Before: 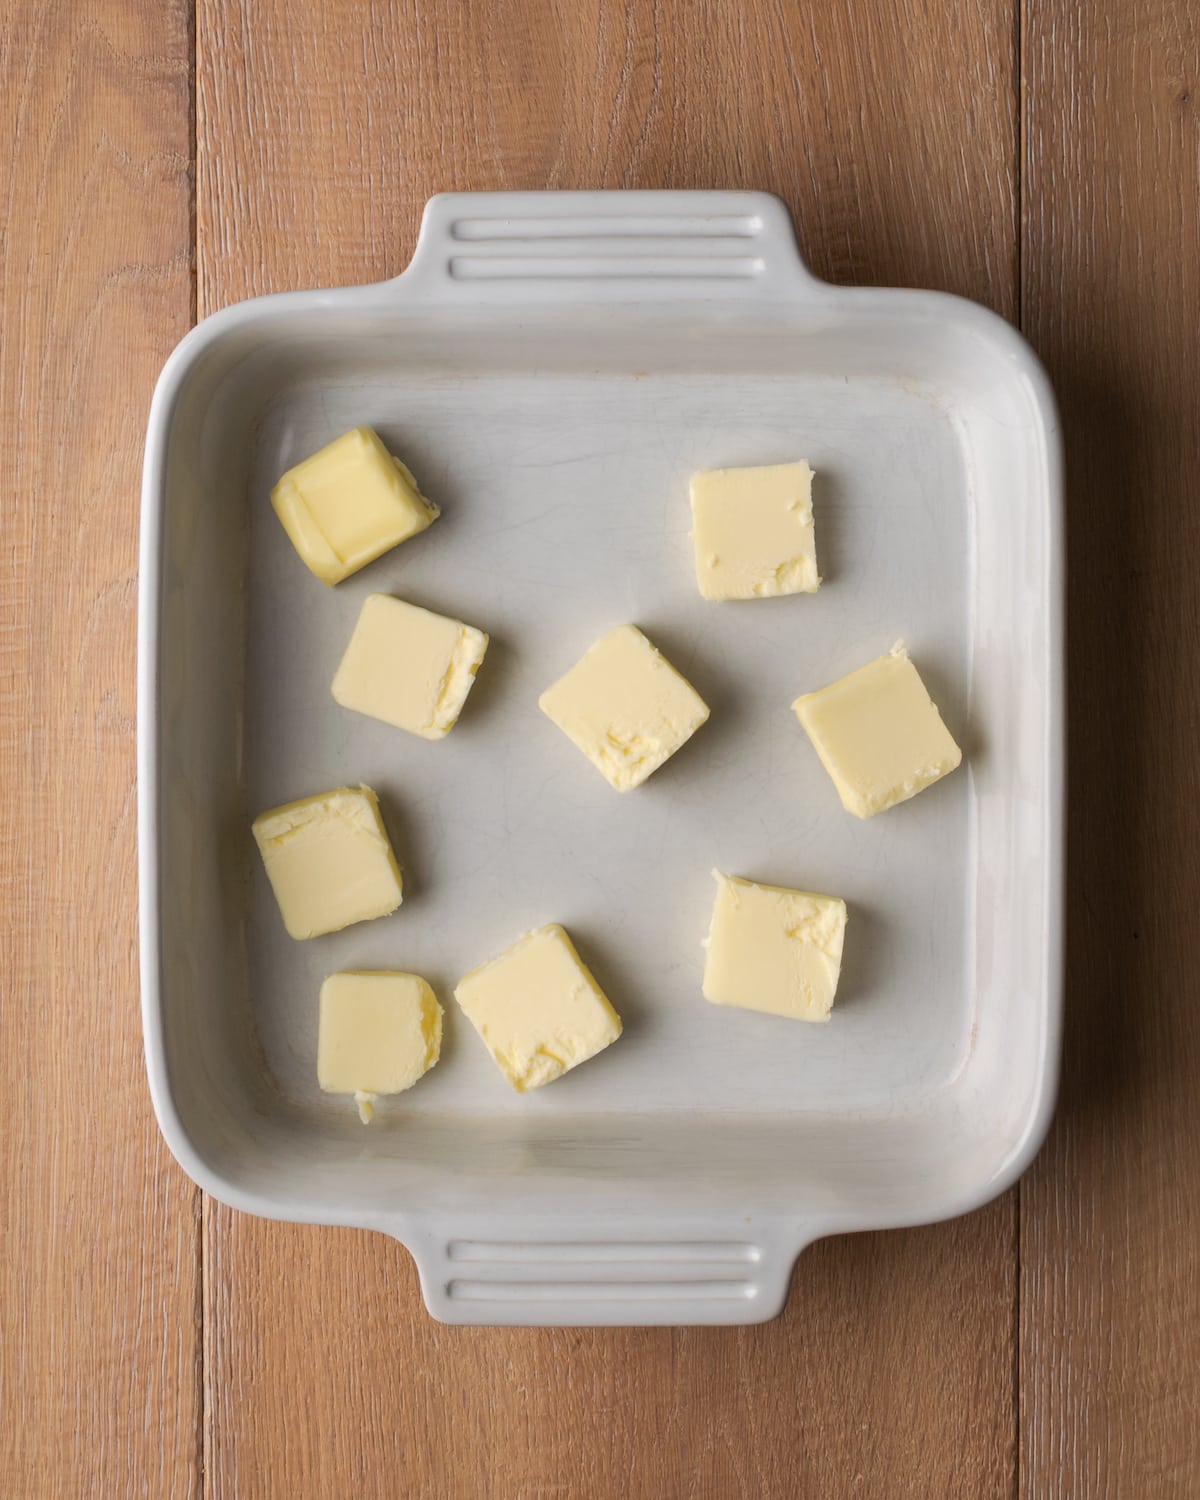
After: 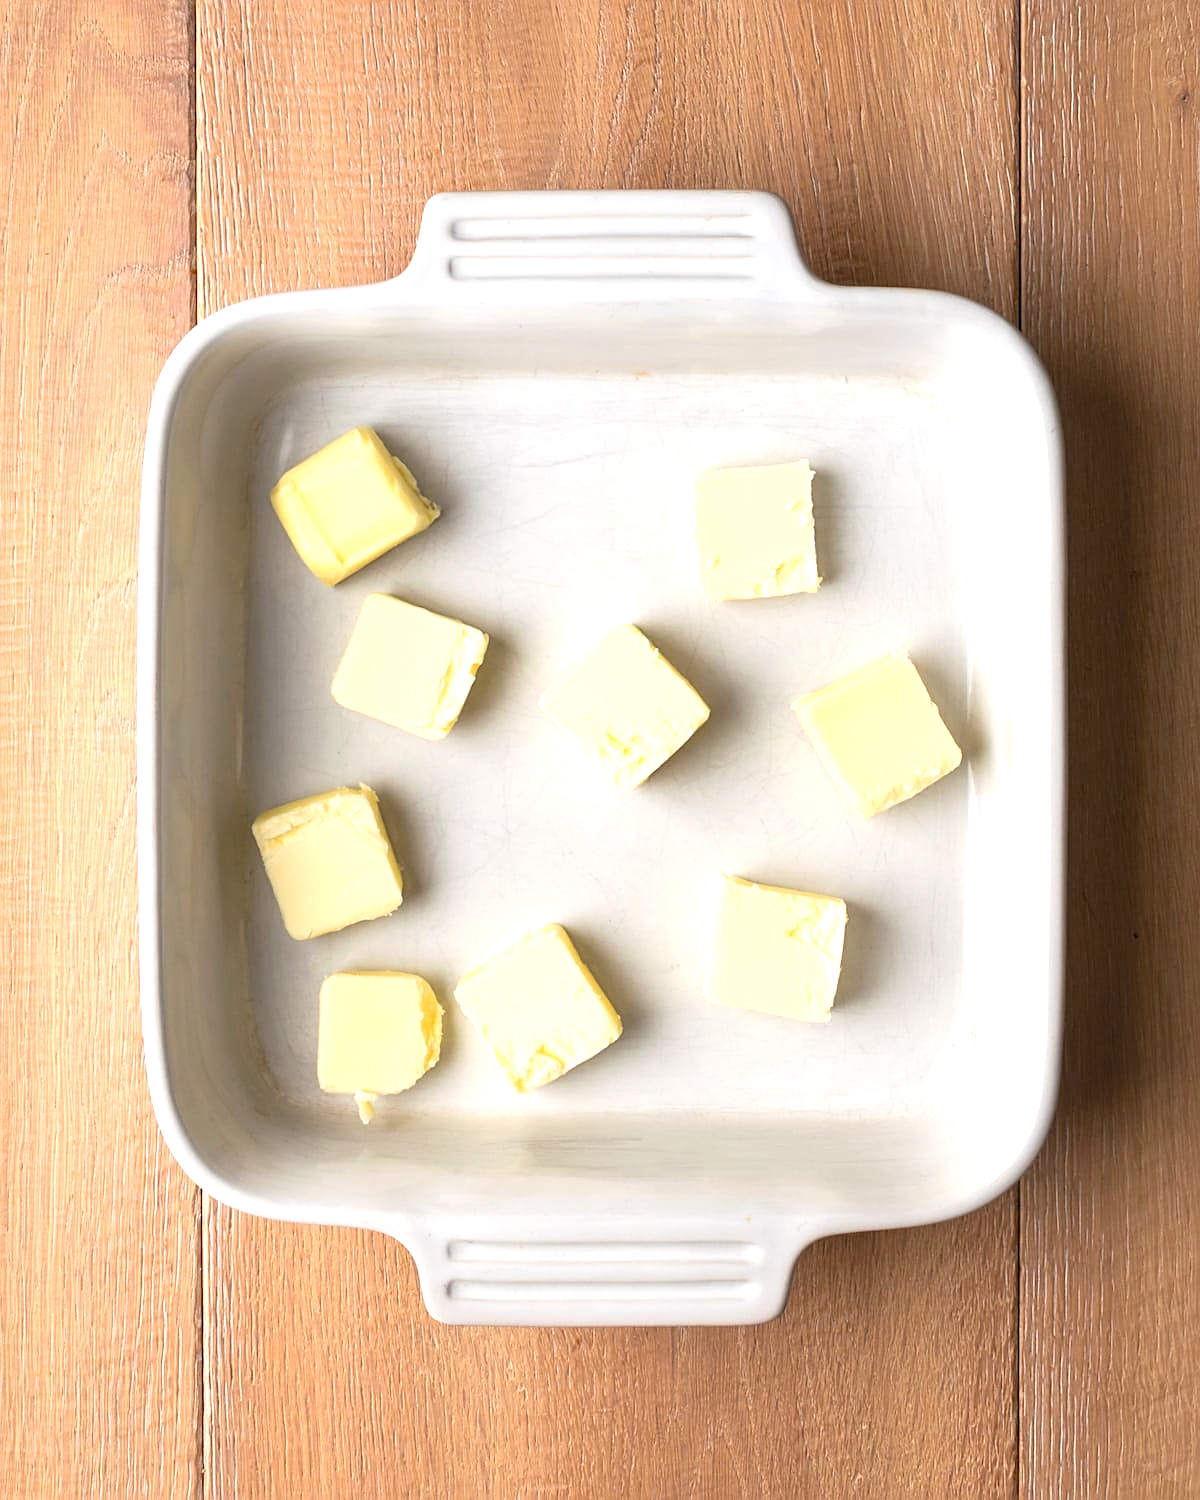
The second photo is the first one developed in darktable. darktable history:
exposure: exposure 0.661 EV, compensate highlight preservation false
sharpen: on, module defaults
levels: levels [0, 0.435, 0.917]
